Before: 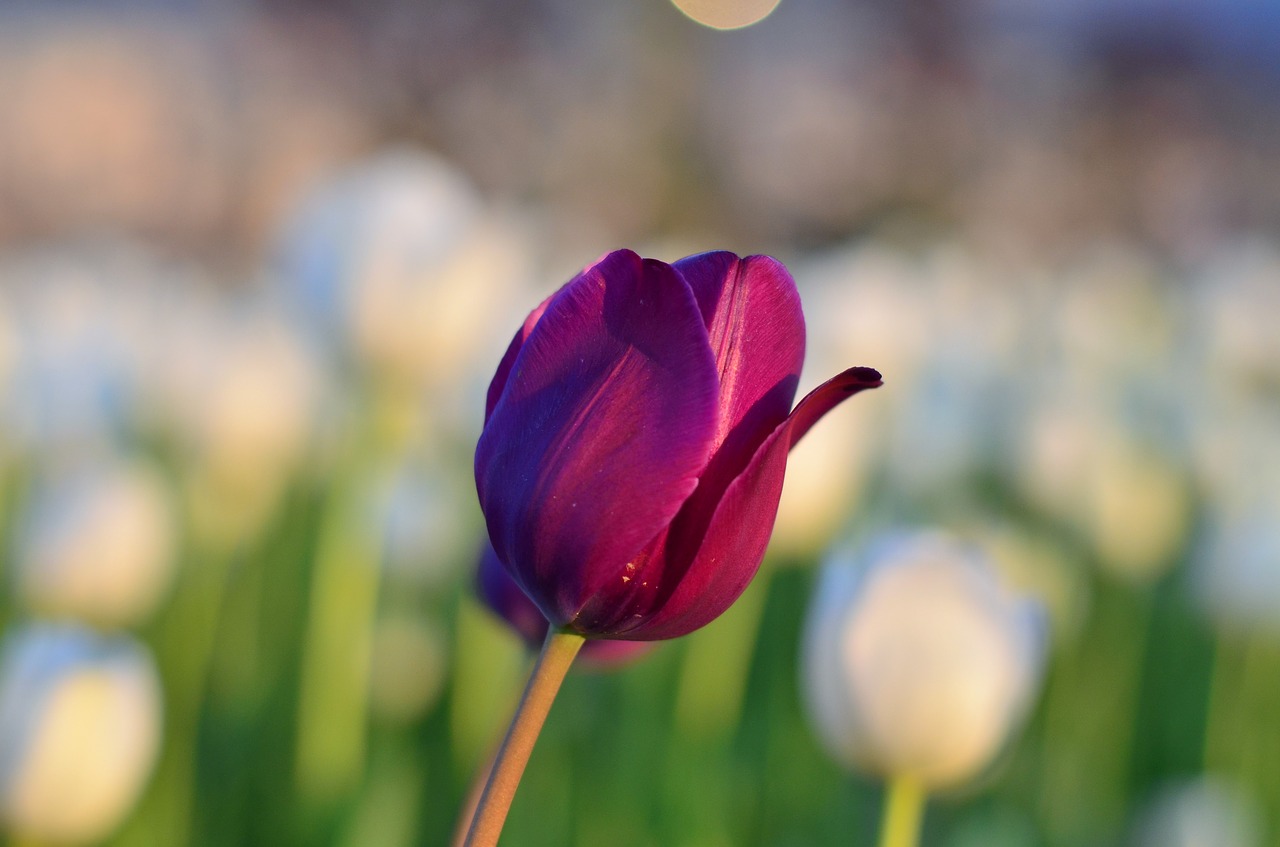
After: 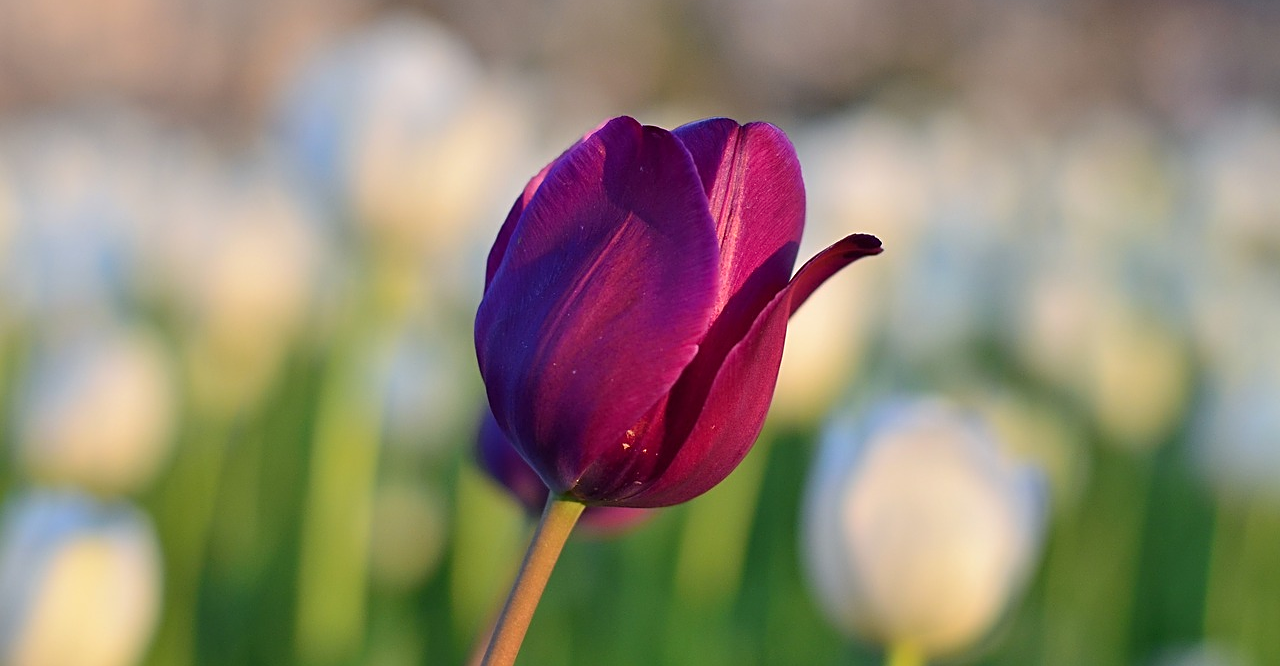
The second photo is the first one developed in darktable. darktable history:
crop and rotate: top 15.774%, bottom 5.506%
sharpen: on, module defaults
